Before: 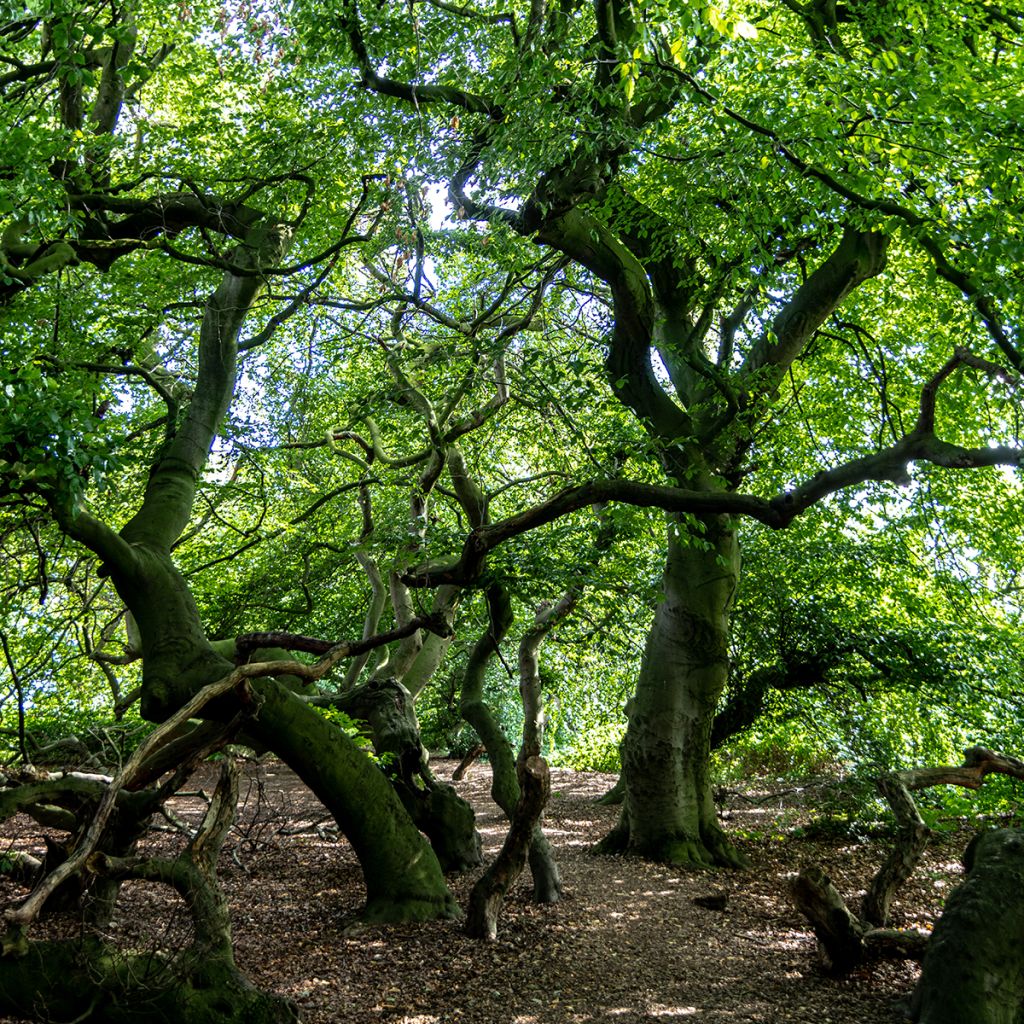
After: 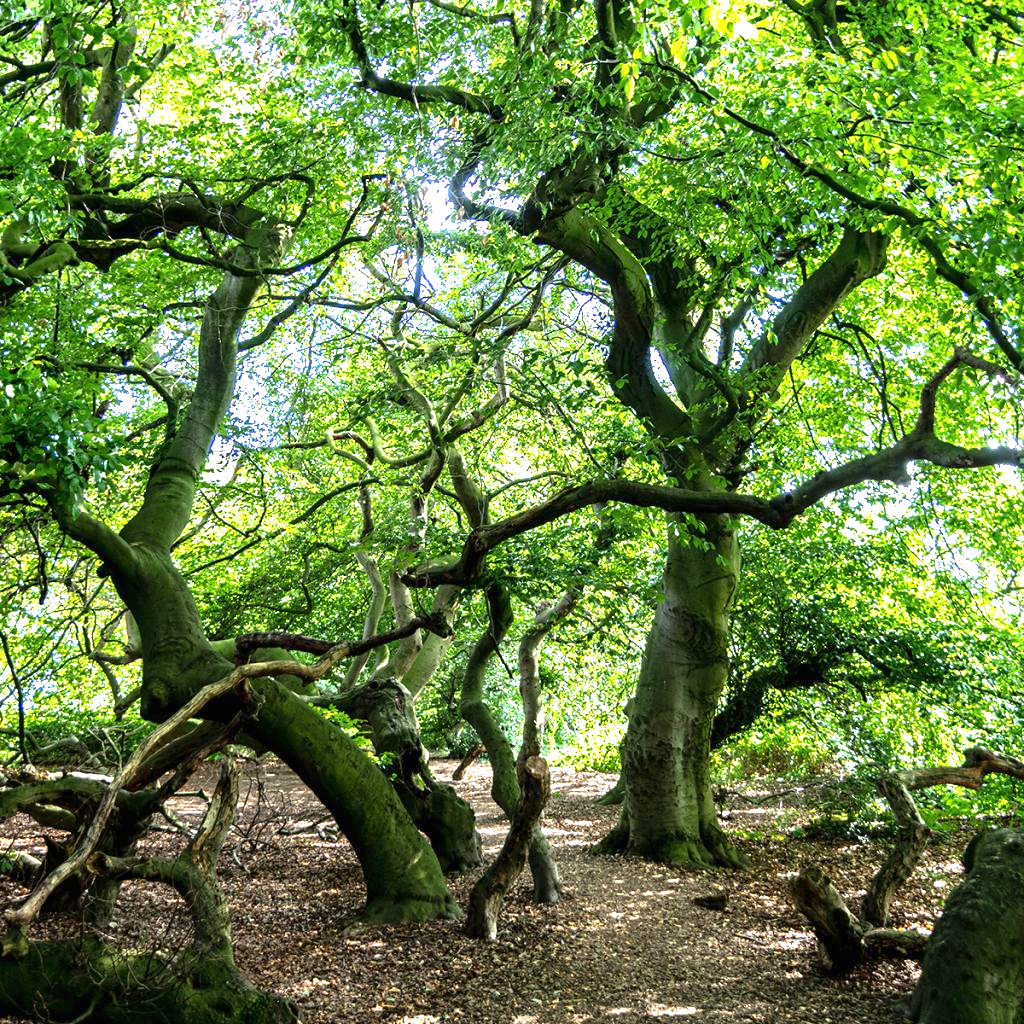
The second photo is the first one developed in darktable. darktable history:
exposure: black level correction 0, exposure 1.275 EV, compensate exposure bias true, compensate highlight preservation false
